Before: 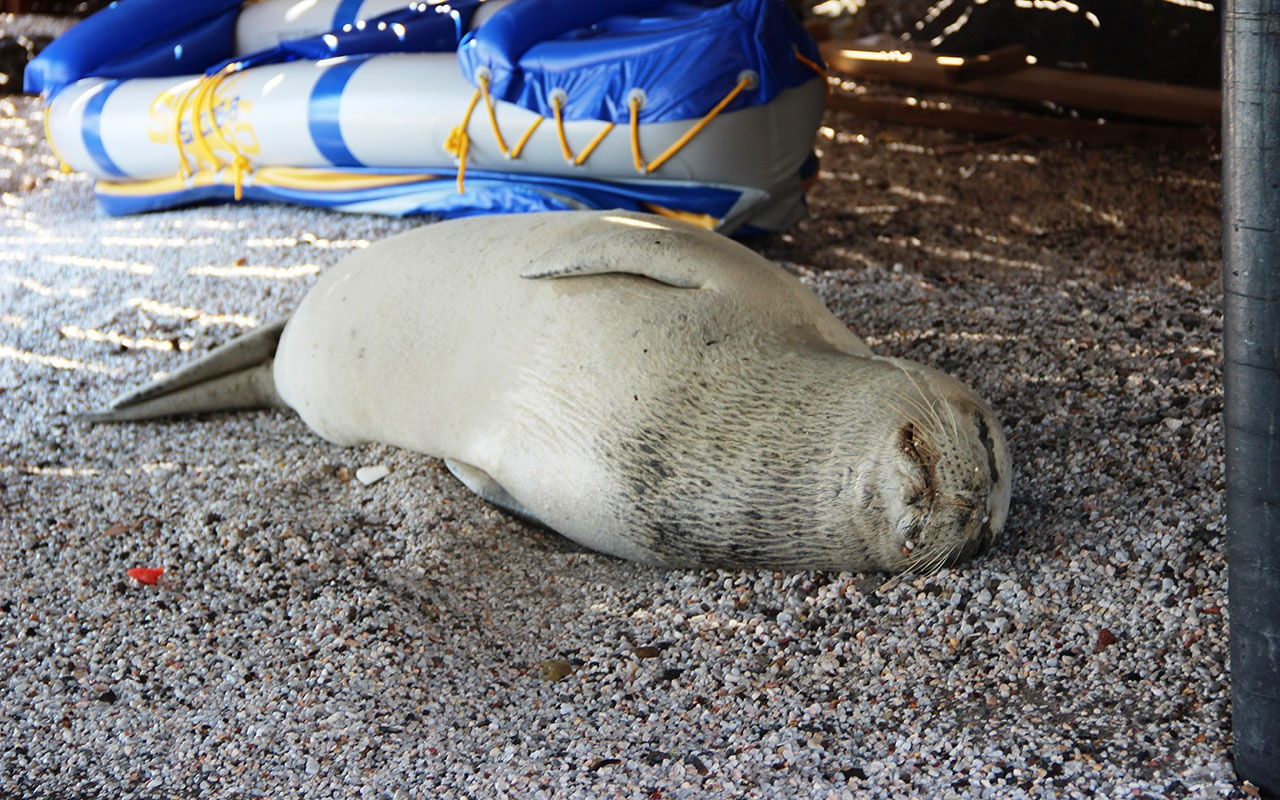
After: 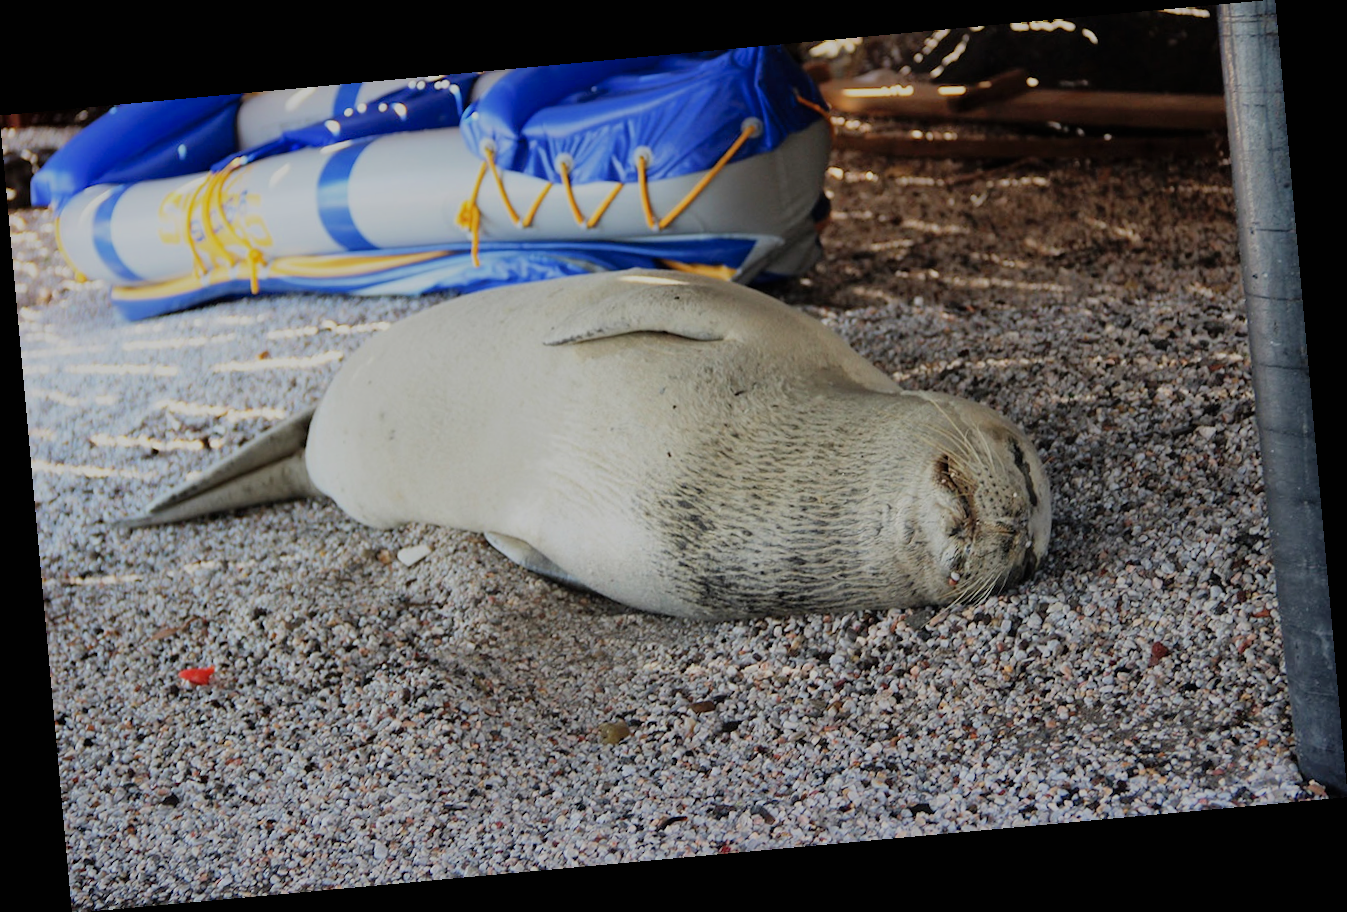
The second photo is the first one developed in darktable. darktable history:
shadows and highlights: on, module defaults
rotate and perspective: rotation -5.2°, automatic cropping off
filmic rgb: black relative exposure -16 EV, white relative exposure 6.12 EV, hardness 5.22
